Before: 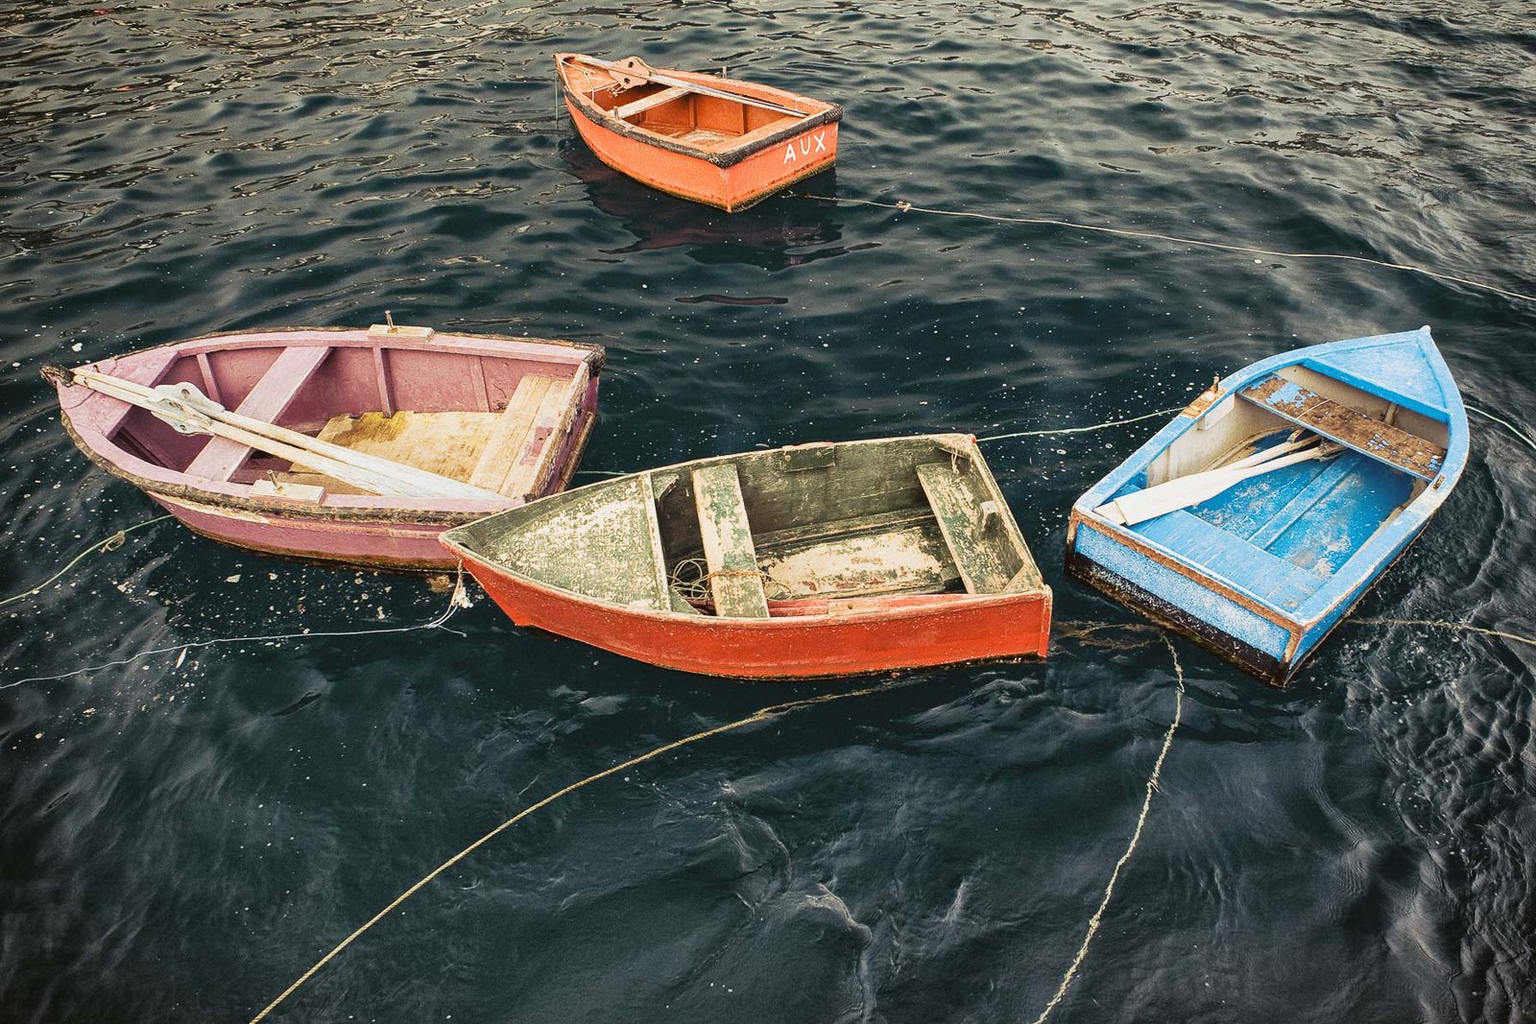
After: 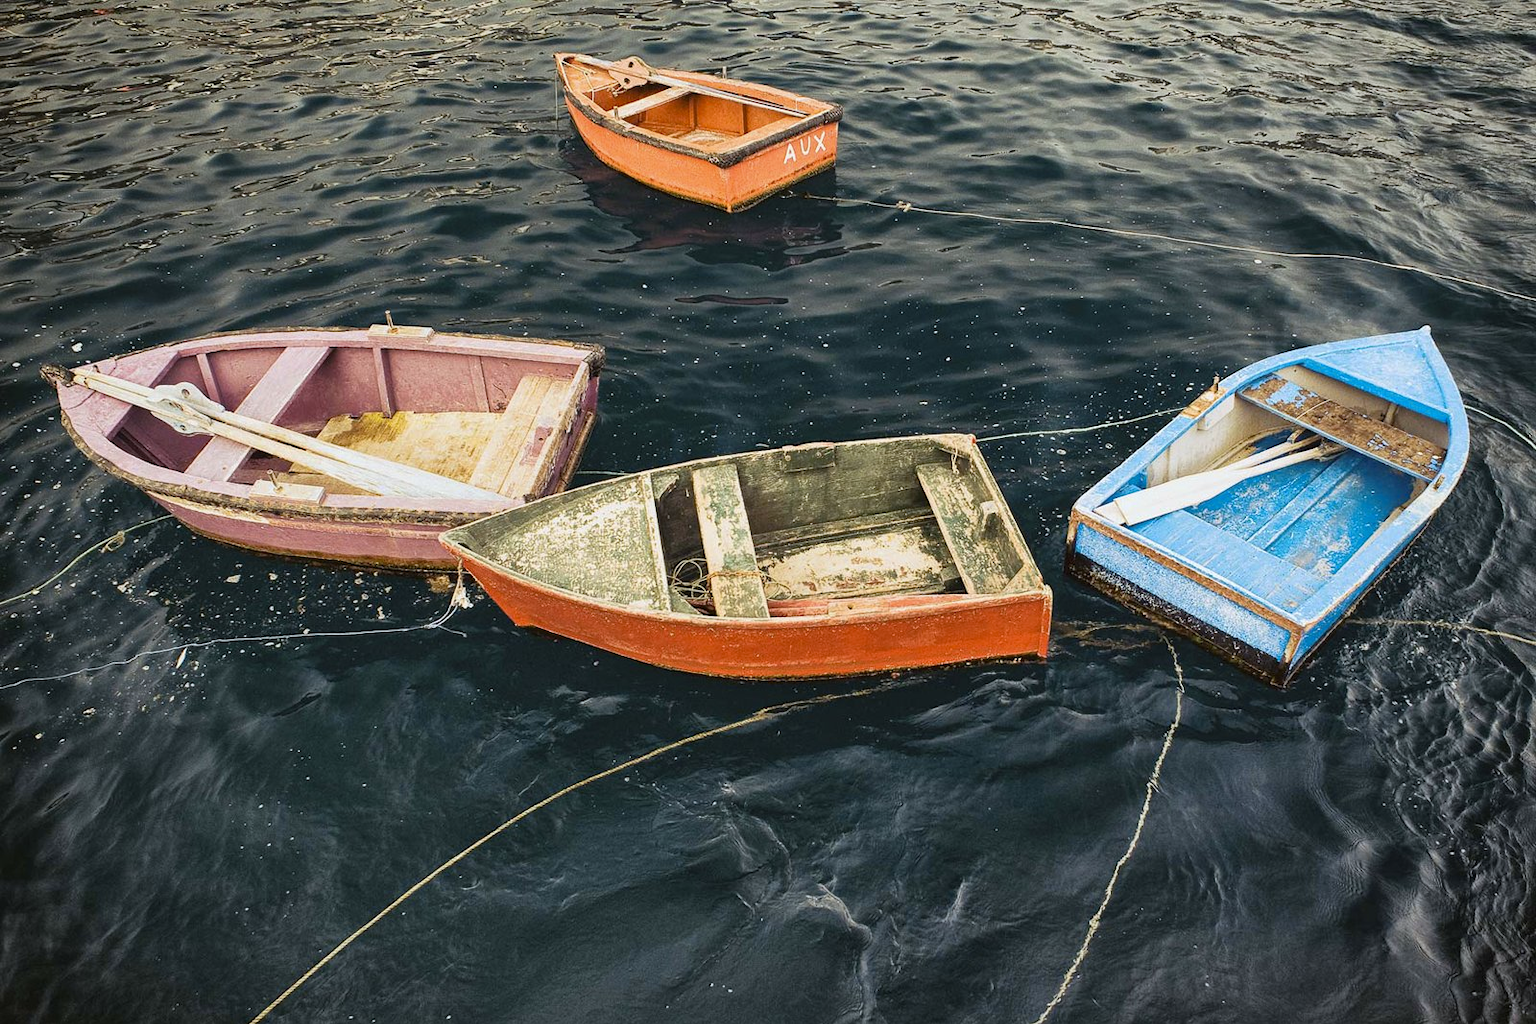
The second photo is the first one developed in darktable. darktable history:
color contrast: green-magenta contrast 0.81
white balance: red 0.982, blue 1.018
color correction: saturation 1.1
